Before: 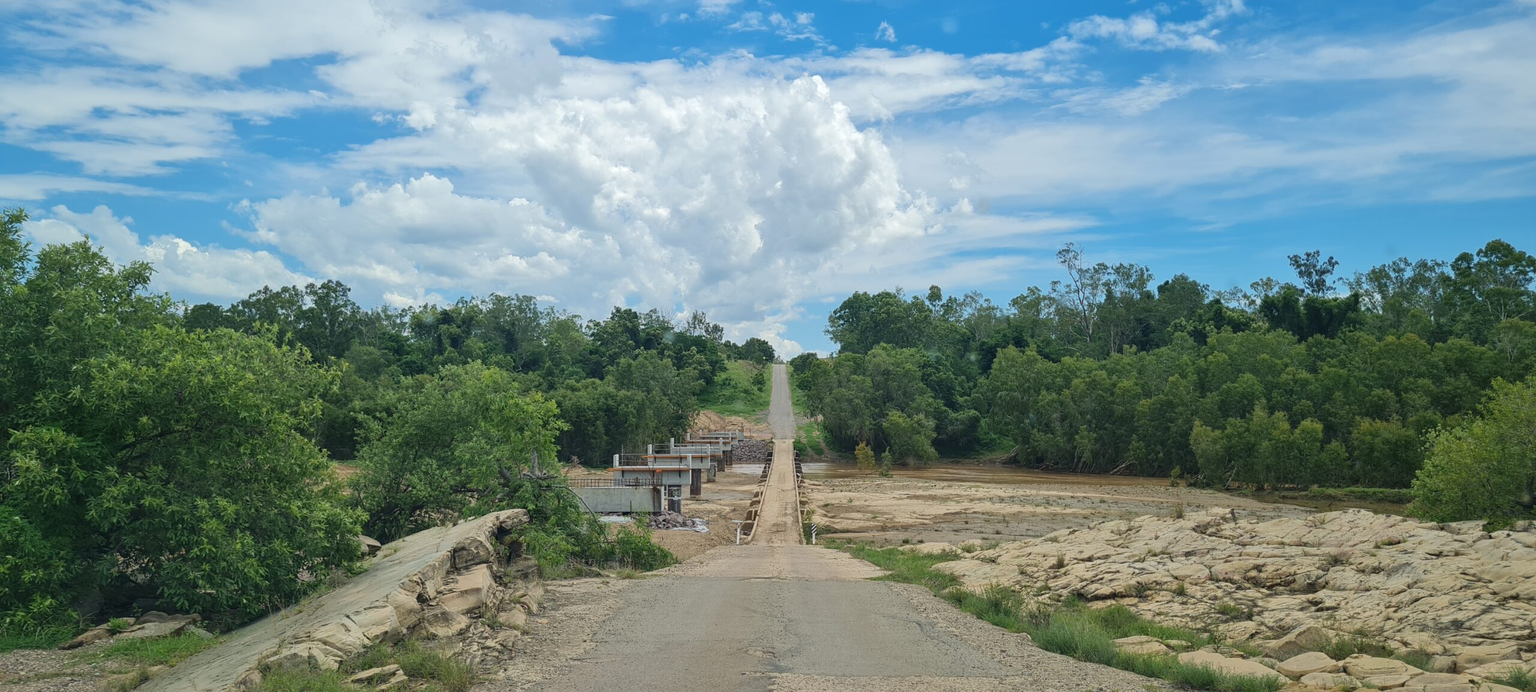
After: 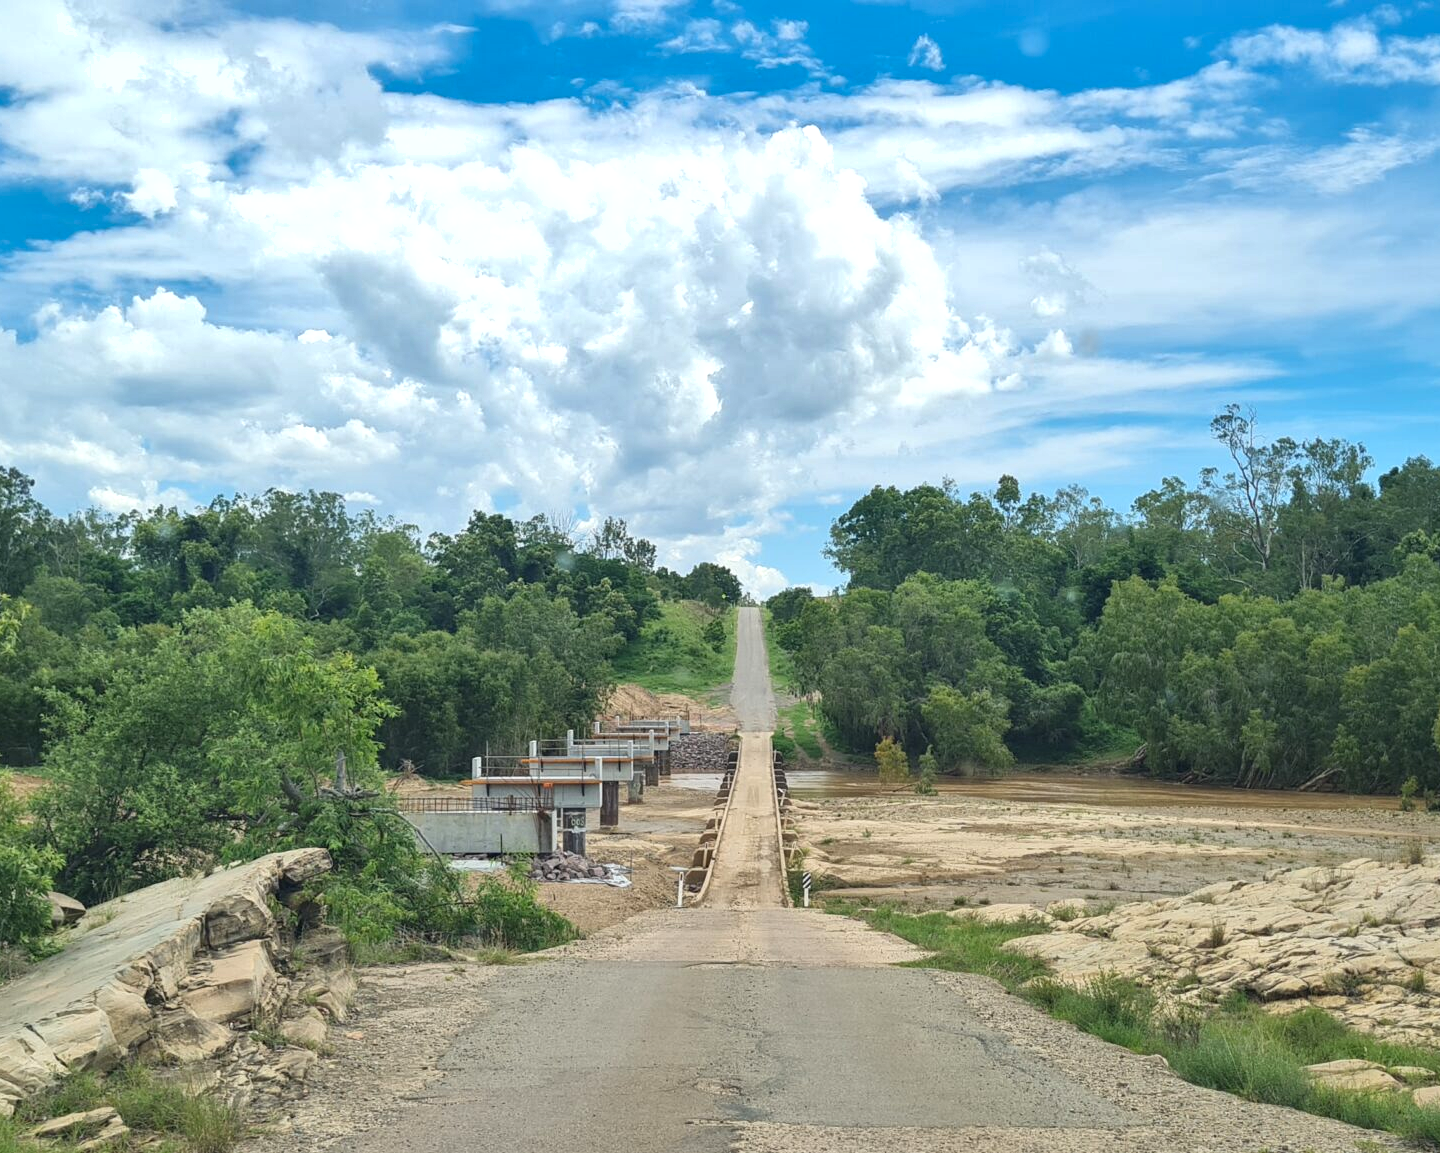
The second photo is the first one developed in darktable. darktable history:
shadows and highlights: soften with gaussian
crop: left 21.496%, right 22.254%
exposure: black level correction 0, exposure 0.5 EV, compensate exposure bias true, compensate highlight preservation false
